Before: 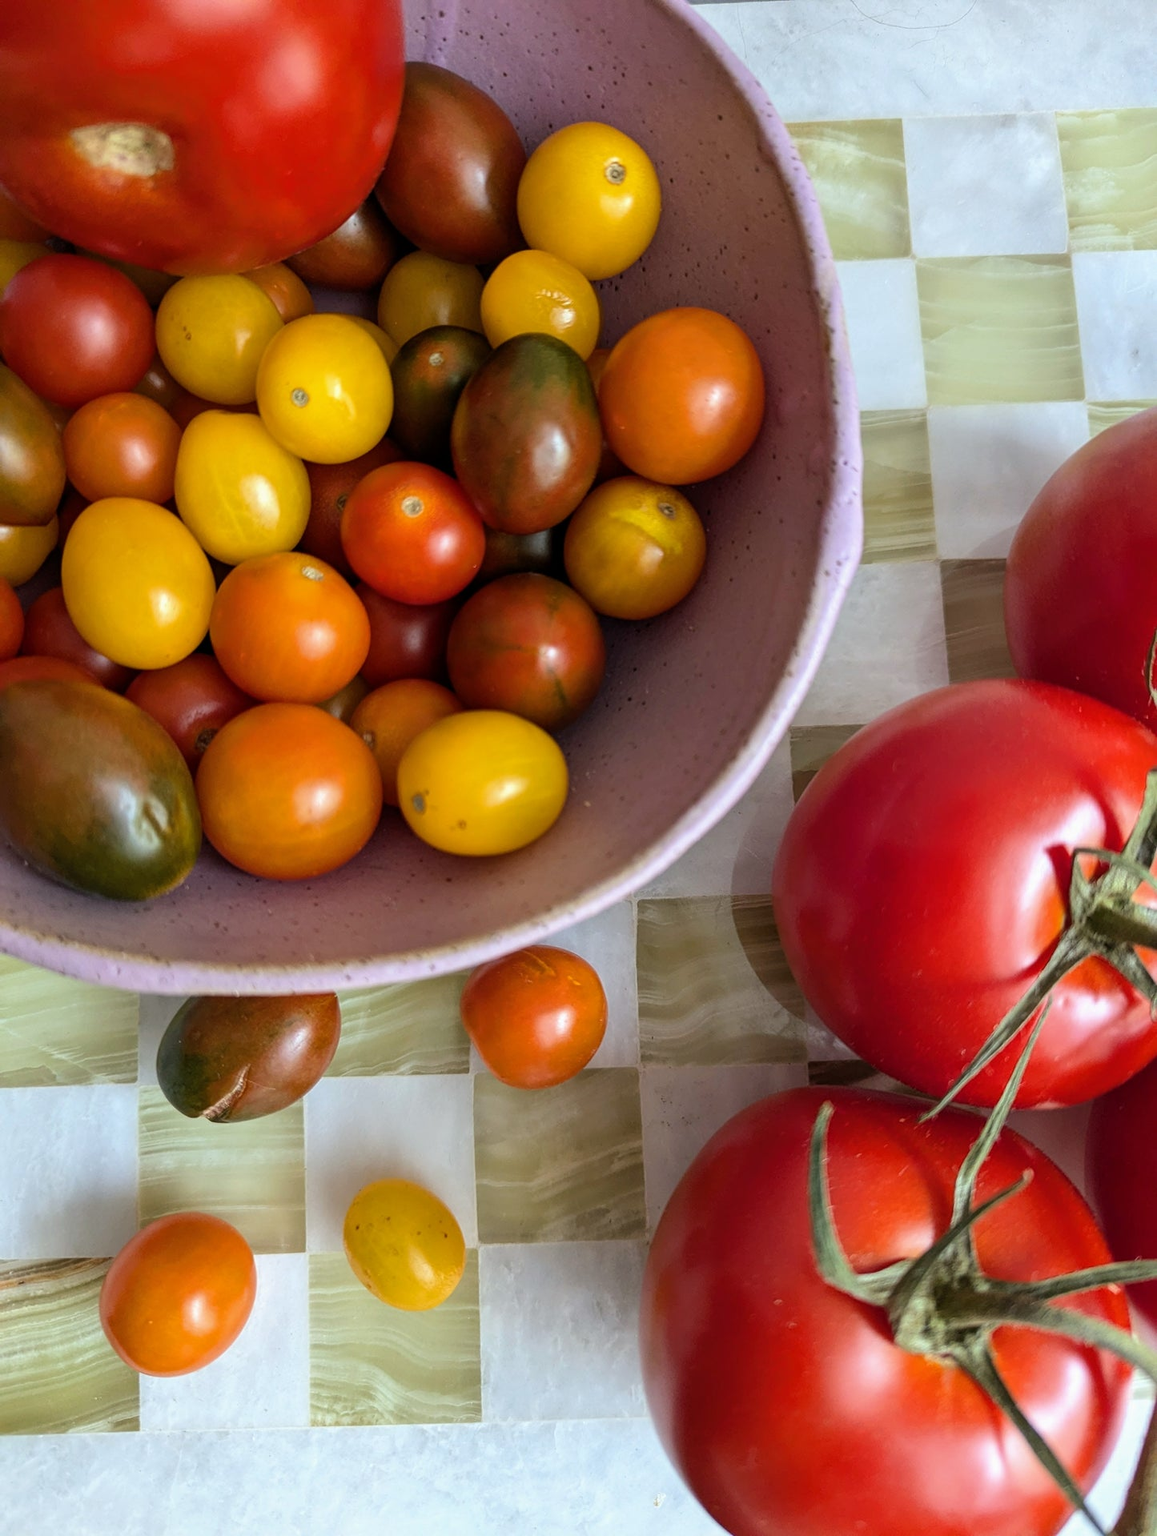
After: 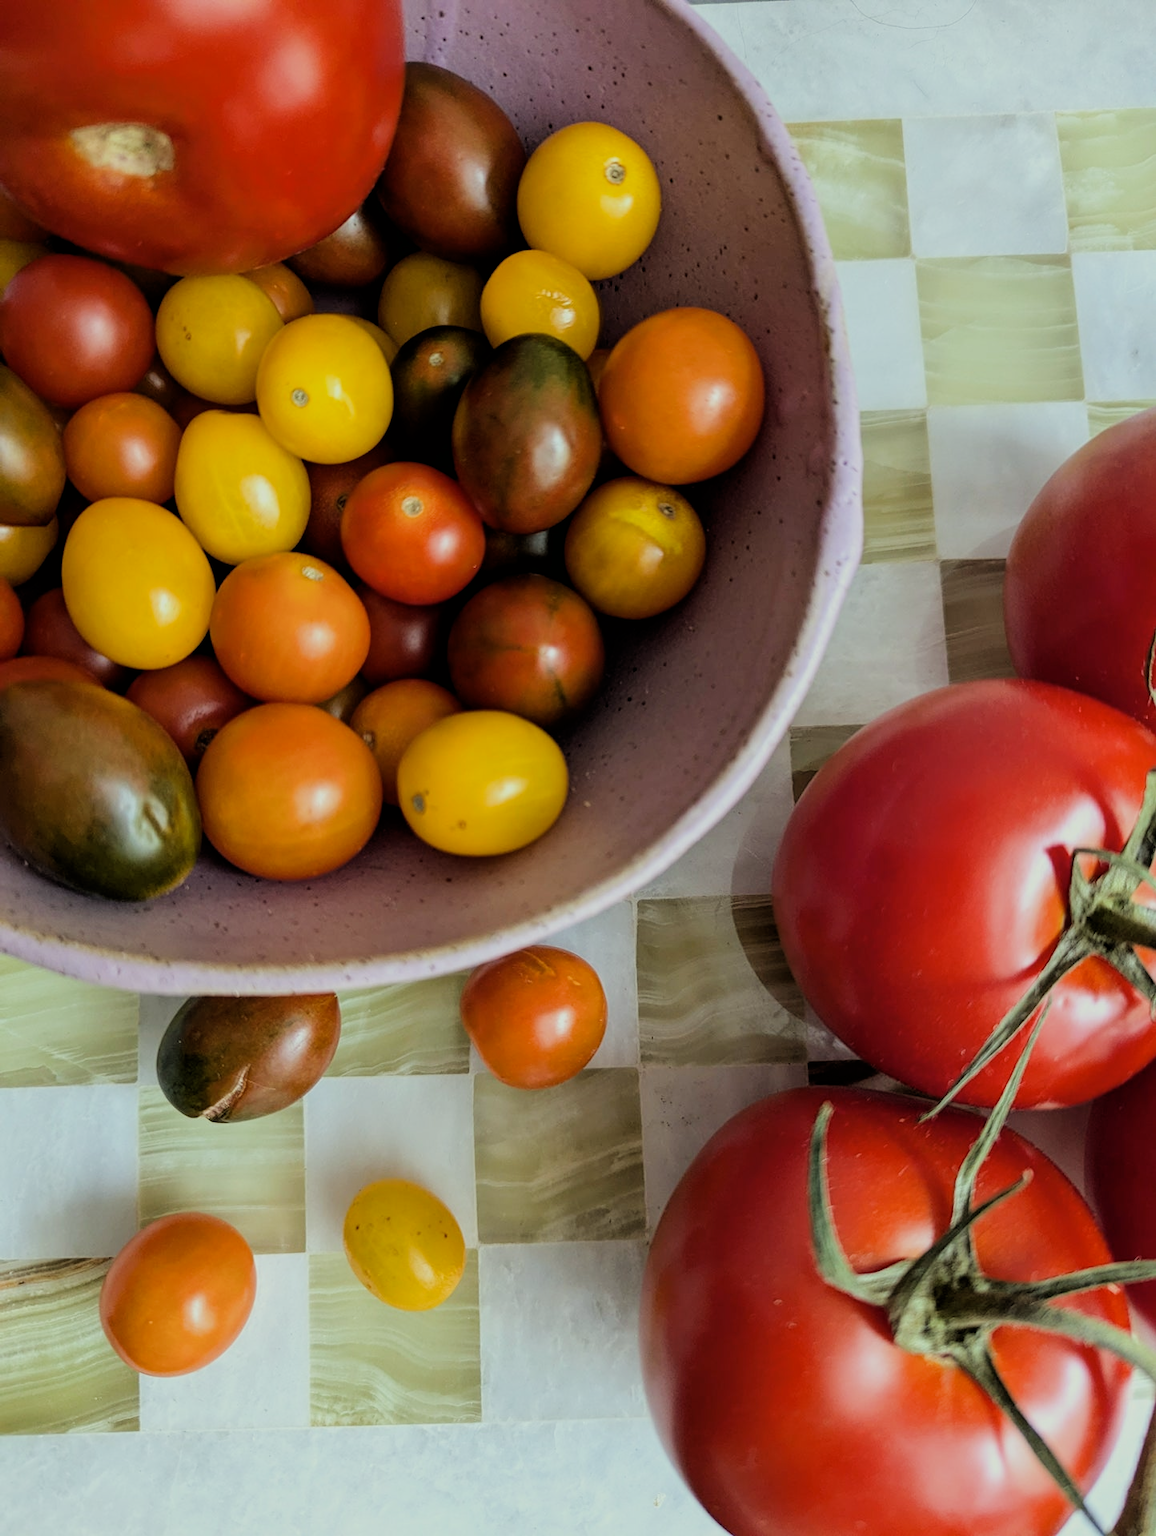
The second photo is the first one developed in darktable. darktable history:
filmic rgb: black relative exposure -5 EV, hardness 2.88, contrast 1.1, highlights saturation mix -20%
color correction: highlights a* -4.73, highlights b* 5.06, saturation 0.97
